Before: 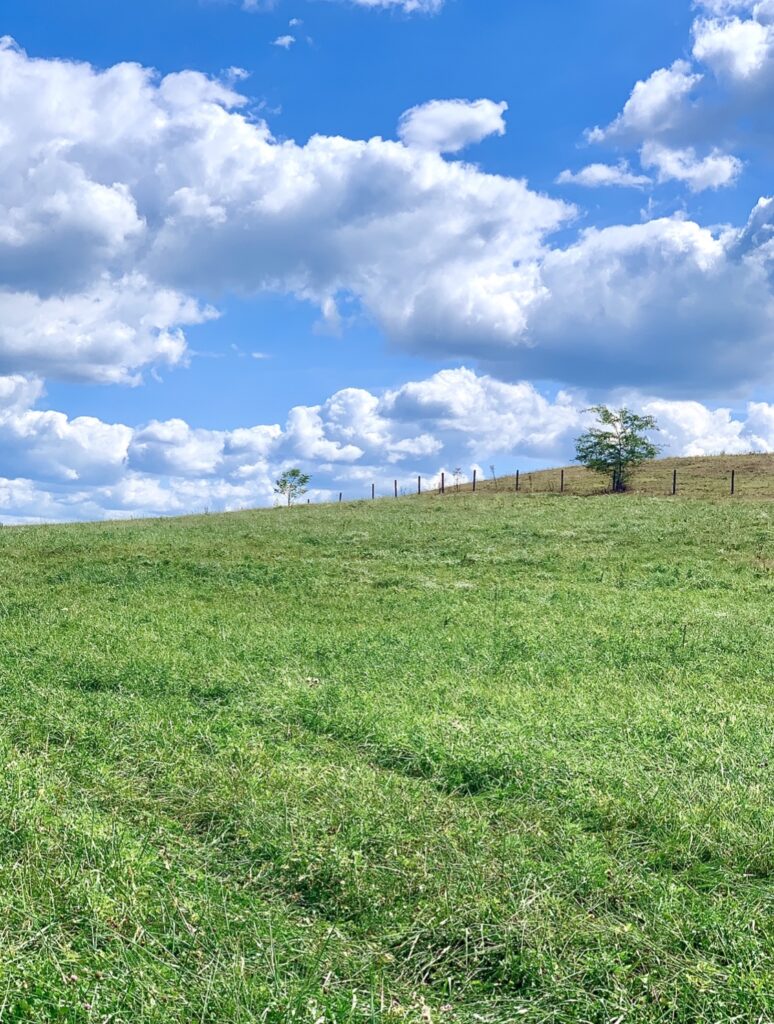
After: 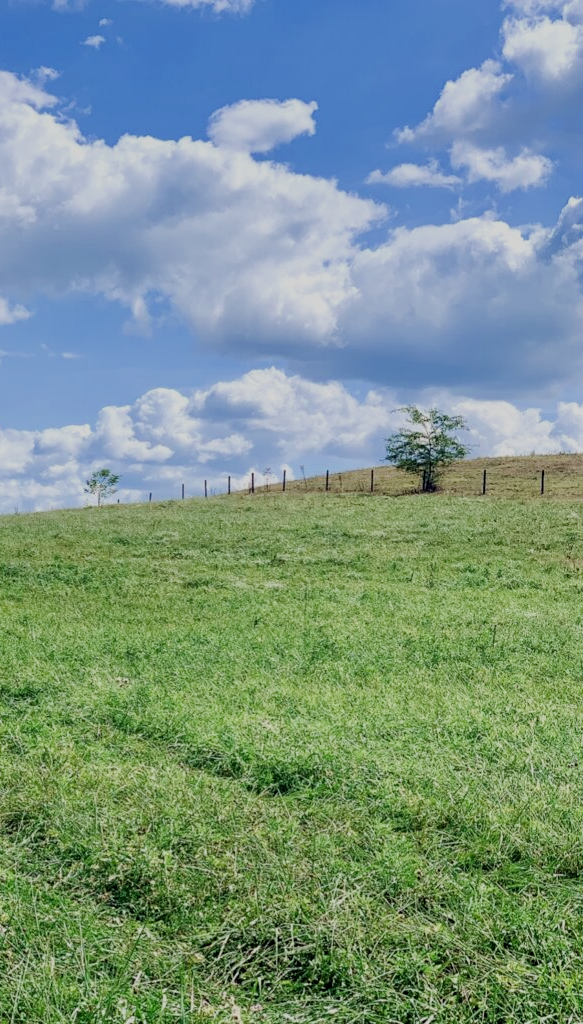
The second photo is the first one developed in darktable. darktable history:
crop and rotate: left 24.6%
local contrast: highlights 100%, shadows 100%, detail 120%, midtone range 0.2
filmic rgb: black relative exposure -6.98 EV, white relative exposure 5.63 EV, hardness 2.86
